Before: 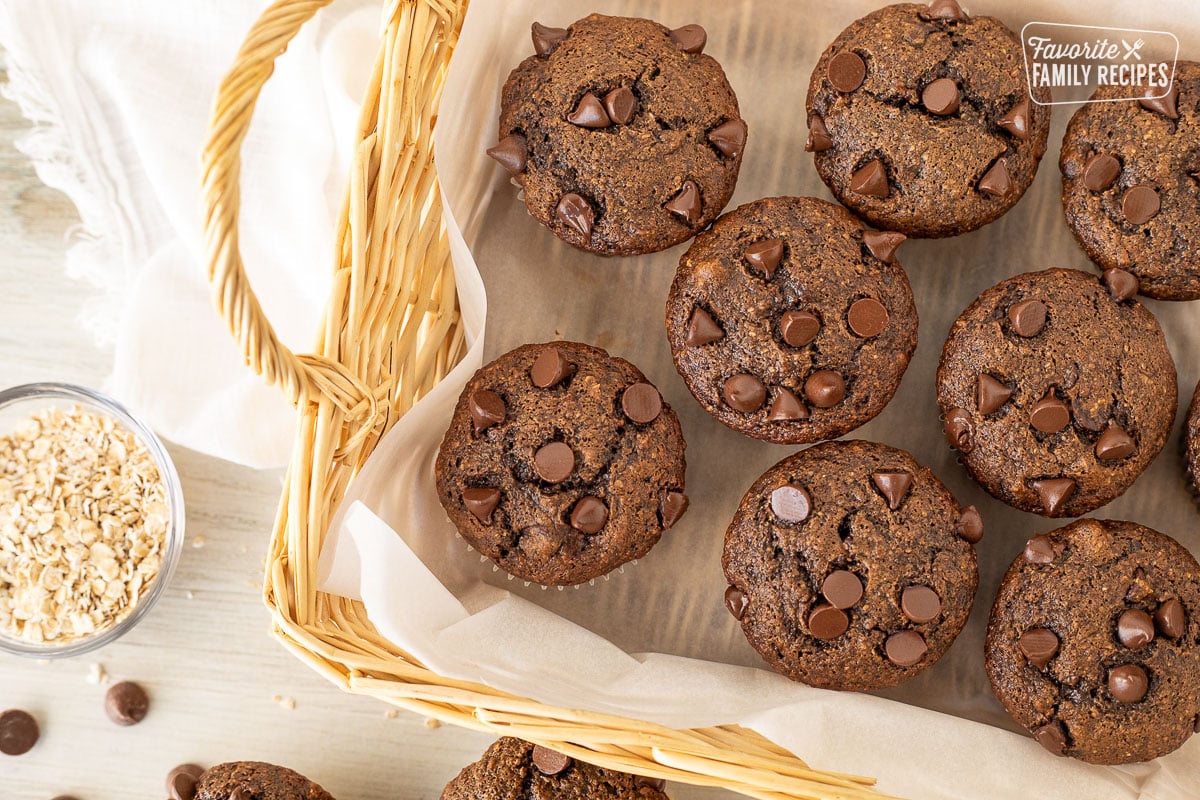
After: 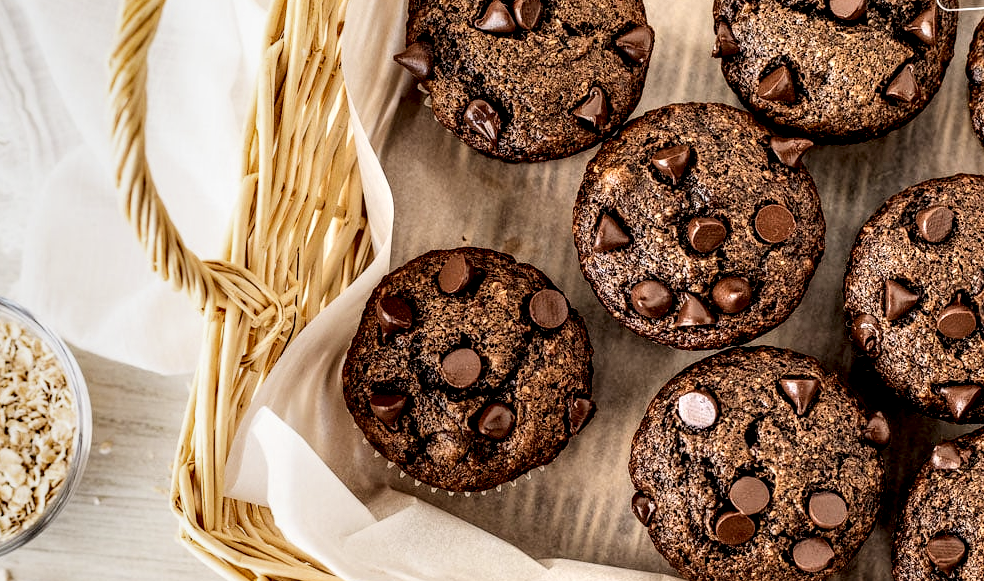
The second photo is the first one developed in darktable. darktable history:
filmic rgb: middle gray luminance 28.95%, black relative exposure -10.38 EV, white relative exposure 5.48 EV, target black luminance 0%, hardness 3.91, latitude 2.46%, contrast 1.131, highlights saturation mix 5.14%, shadows ↔ highlights balance 14.49%
local contrast: shadows 171%, detail 226%
crop: left 7.751%, top 11.825%, right 10.196%, bottom 15.438%
